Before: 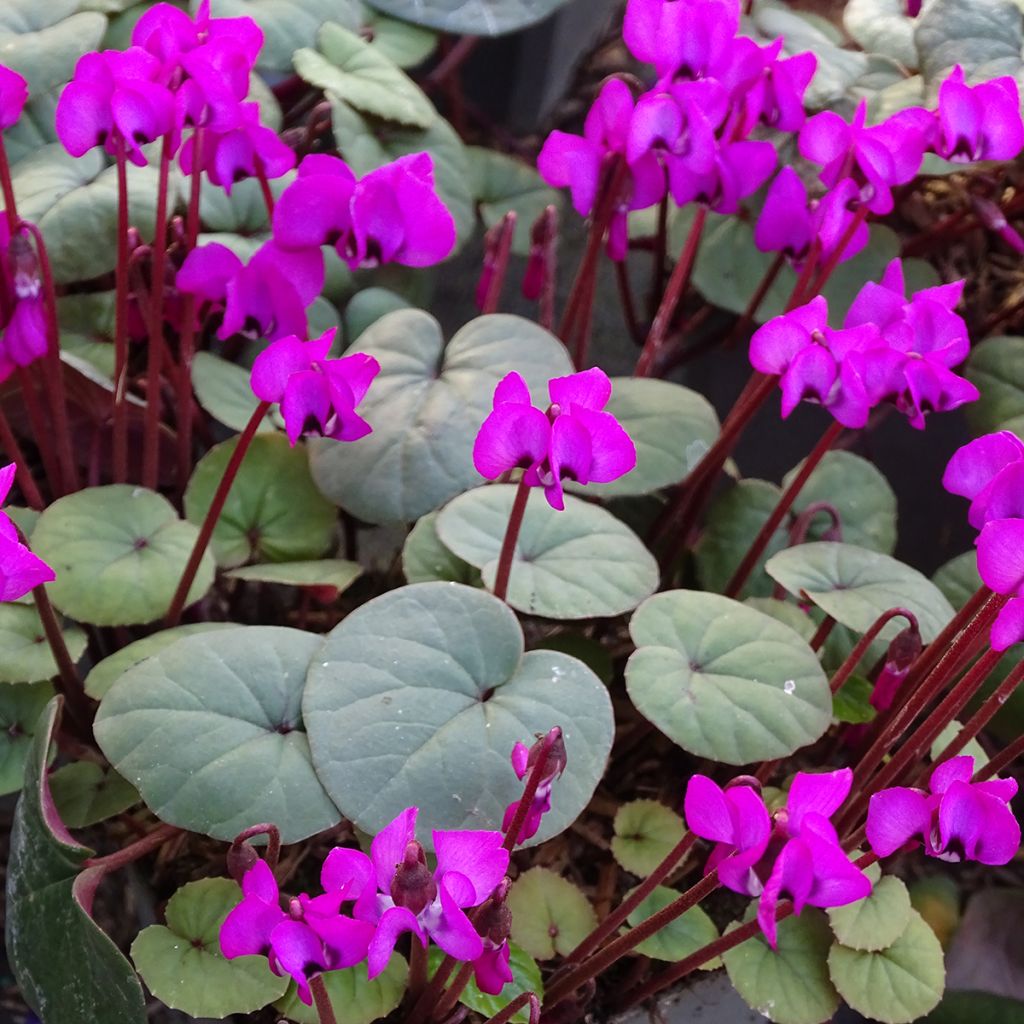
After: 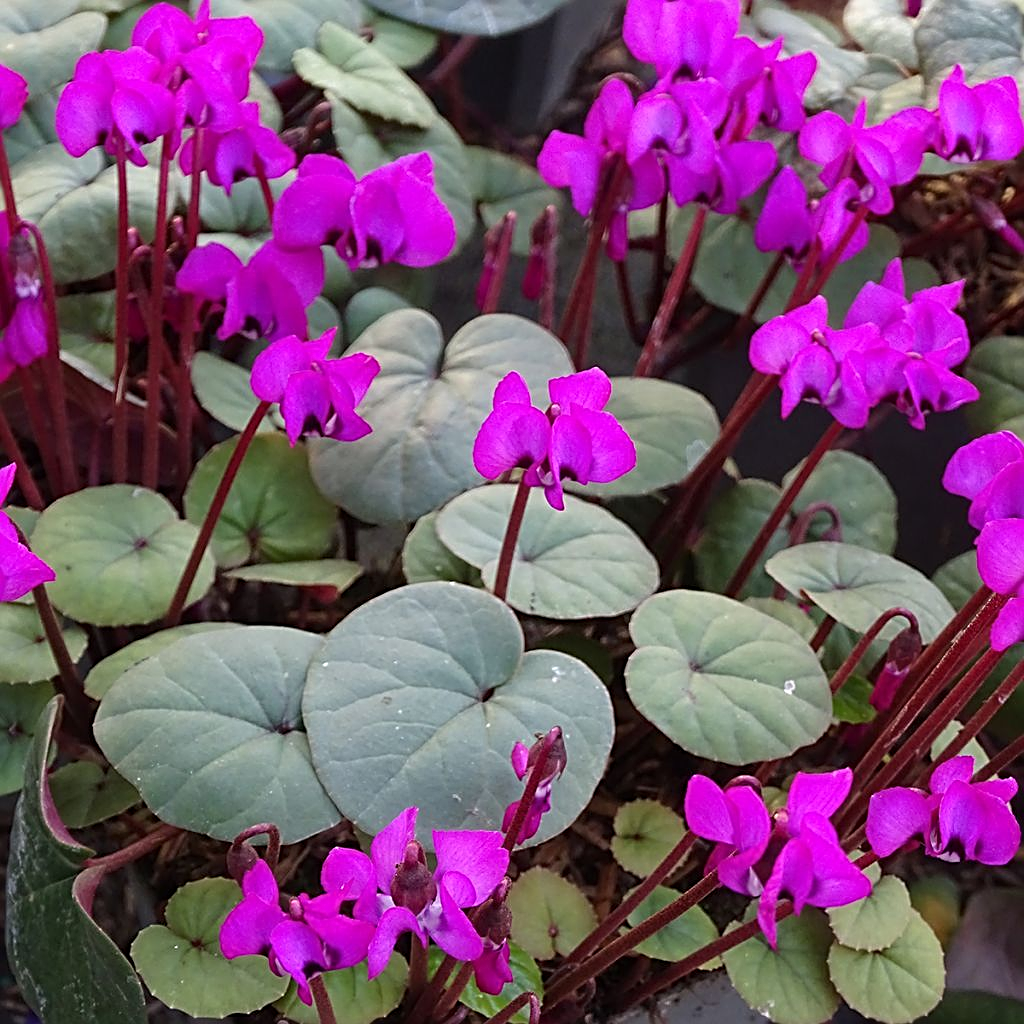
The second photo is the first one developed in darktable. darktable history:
sharpen: radius 2.538, amount 0.642
